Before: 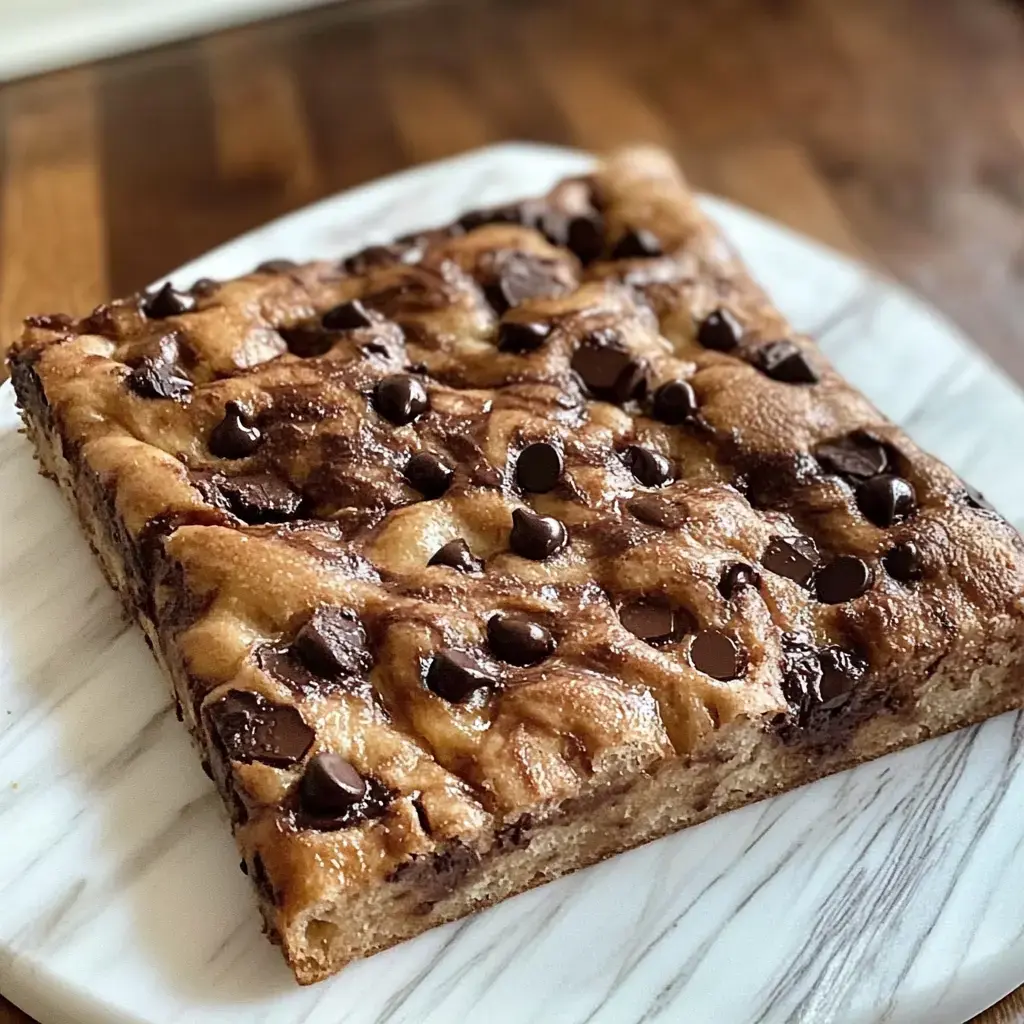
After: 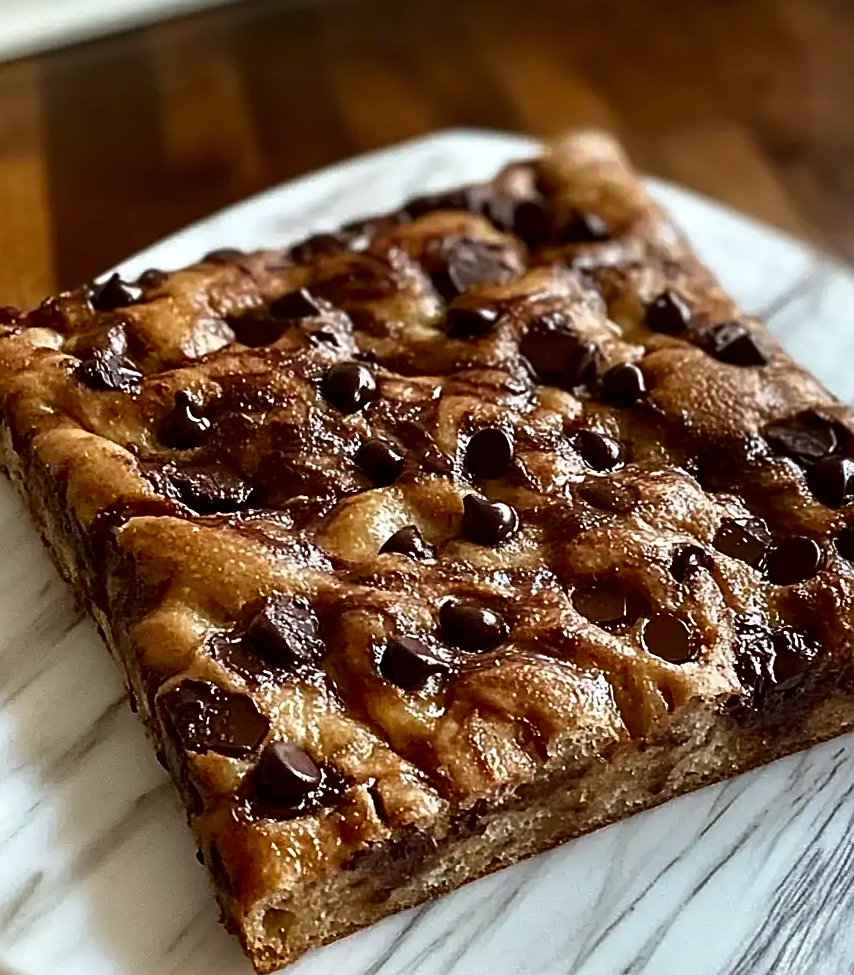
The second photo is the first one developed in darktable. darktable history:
crop and rotate: angle 0.866°, left 4.122%, top 0.697%, right 11.173%, bottom 2.612%
sharpen: on, module defaults
shadows and highlights: shadows -0.555, highlights 41.88
contrast brightness saturation: brightness -0.249, saturation 0.195
